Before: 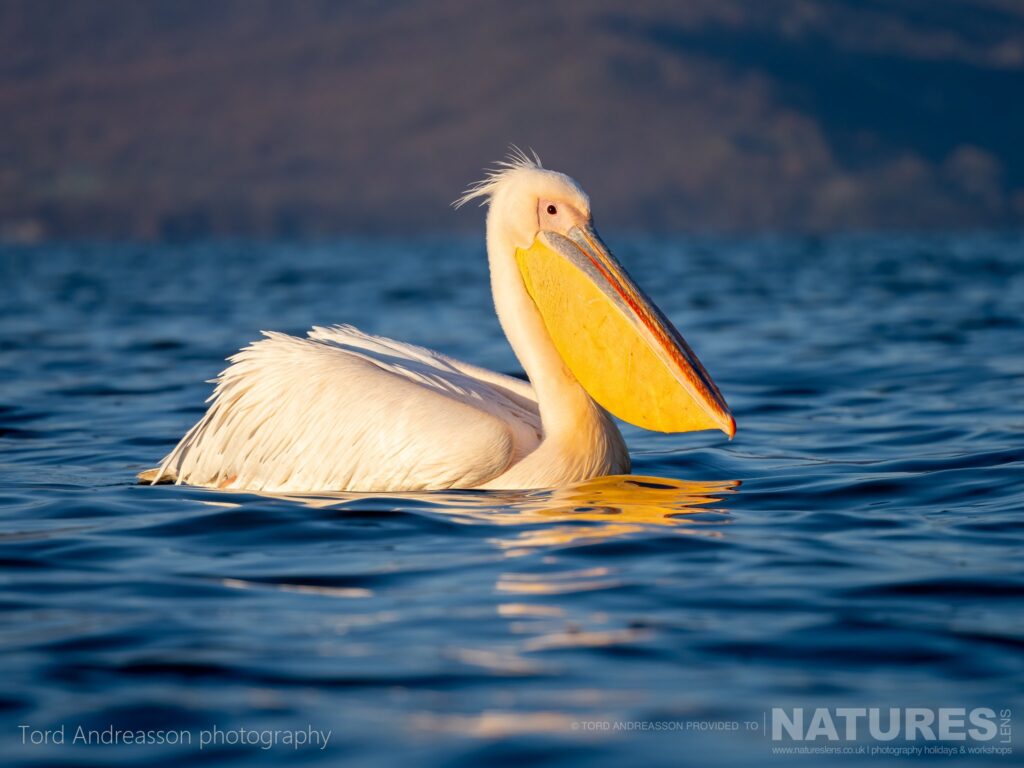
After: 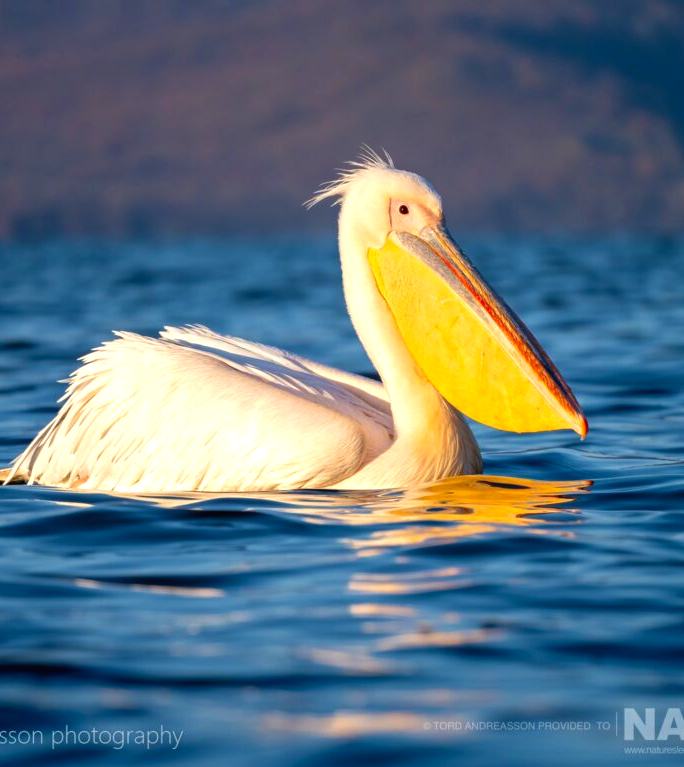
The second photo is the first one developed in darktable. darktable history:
contrast brightness saturation: contrast -0.024, brightness -0.014, saturation 0.043
velvia: on, module defaults
exposure: exposure 0.742 EV, compensate exposure bias true, compensate highlight preservation false
crop and rotate: left 14.506%, right 18.682%
